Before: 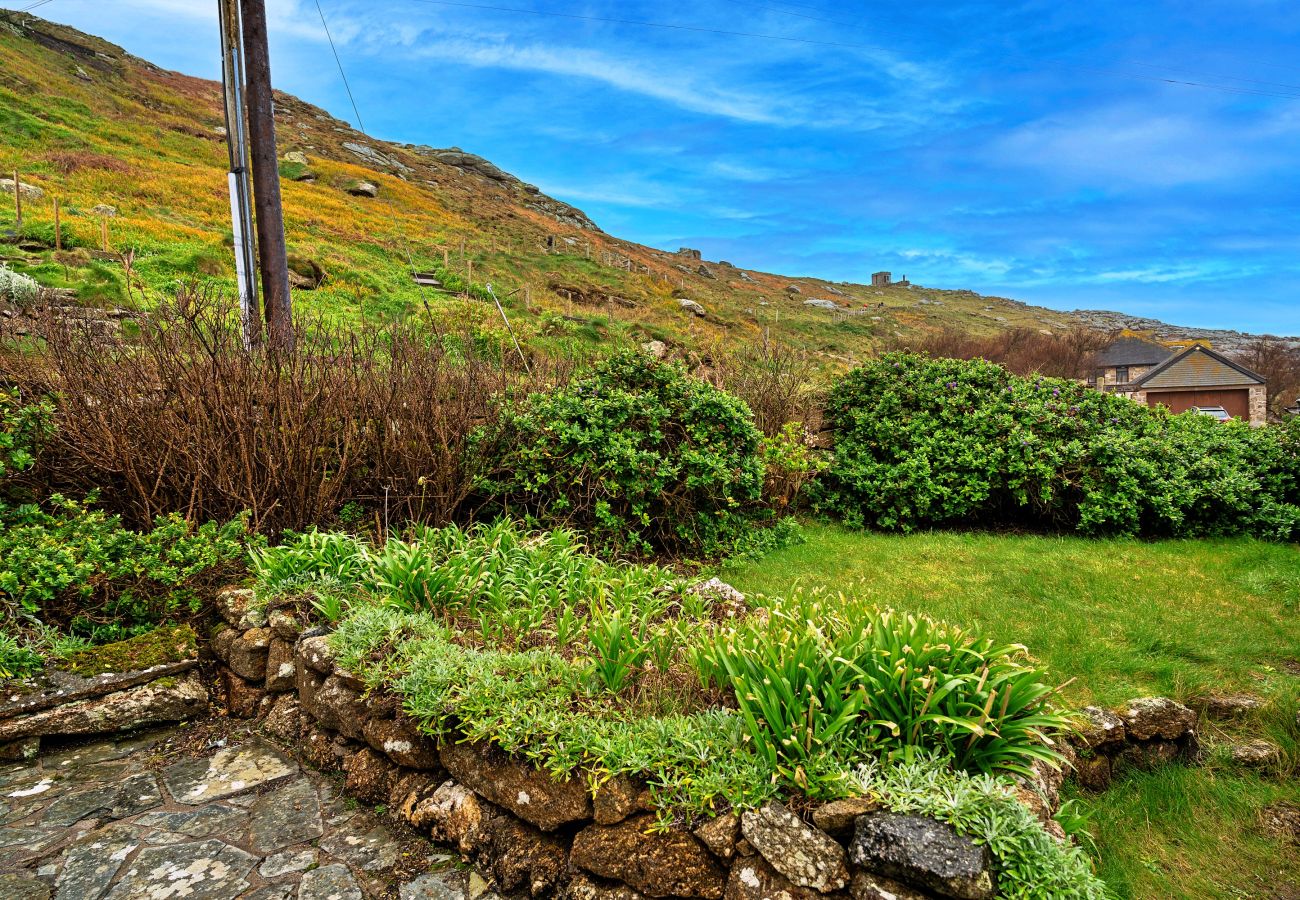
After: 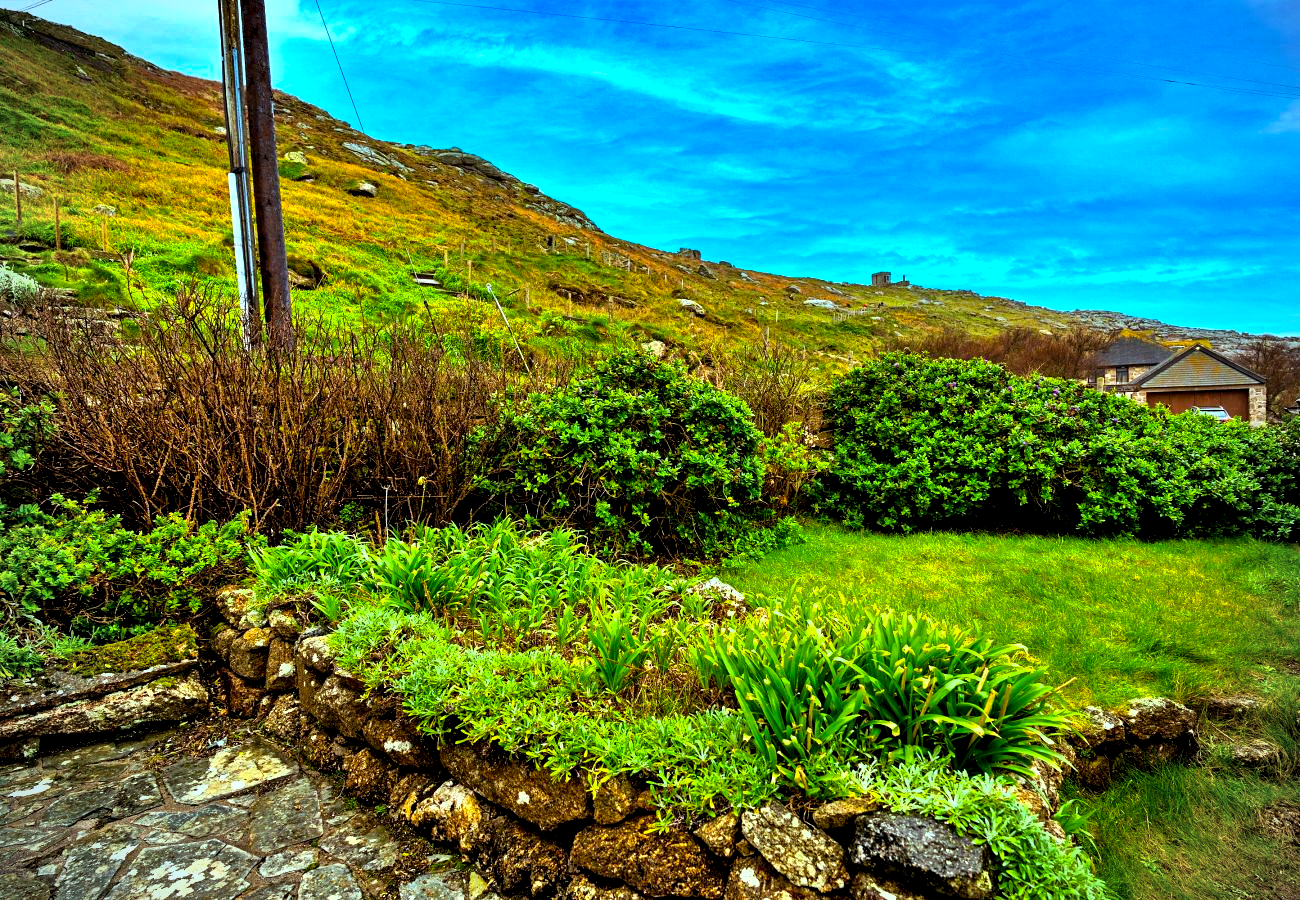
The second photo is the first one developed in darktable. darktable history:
vignetting: fall-off radius 62.74%
exposure: black level correction 0.013, compensate exposure bias true, compensate highlight preservation false
color balance rgb: highlights gain › luminance 15.305%, highlights gain › chroma 3.9%, highlights gain › hue 207.83°, linear chroma grading › global chroma 8.817%, perceptual saturation grading › global saturation 3.036%, perceptual brilliance grading › highlights 13.735%, perceptual brilliance grading › mid-tones 8.514%, perceptual brilliance grading › shadows -17.69%, global vibrance 41.048%
shadows and highlights: shadows 76.2, highlights -60.74, highlights color adjustment 0.255%, soften with gaussian
